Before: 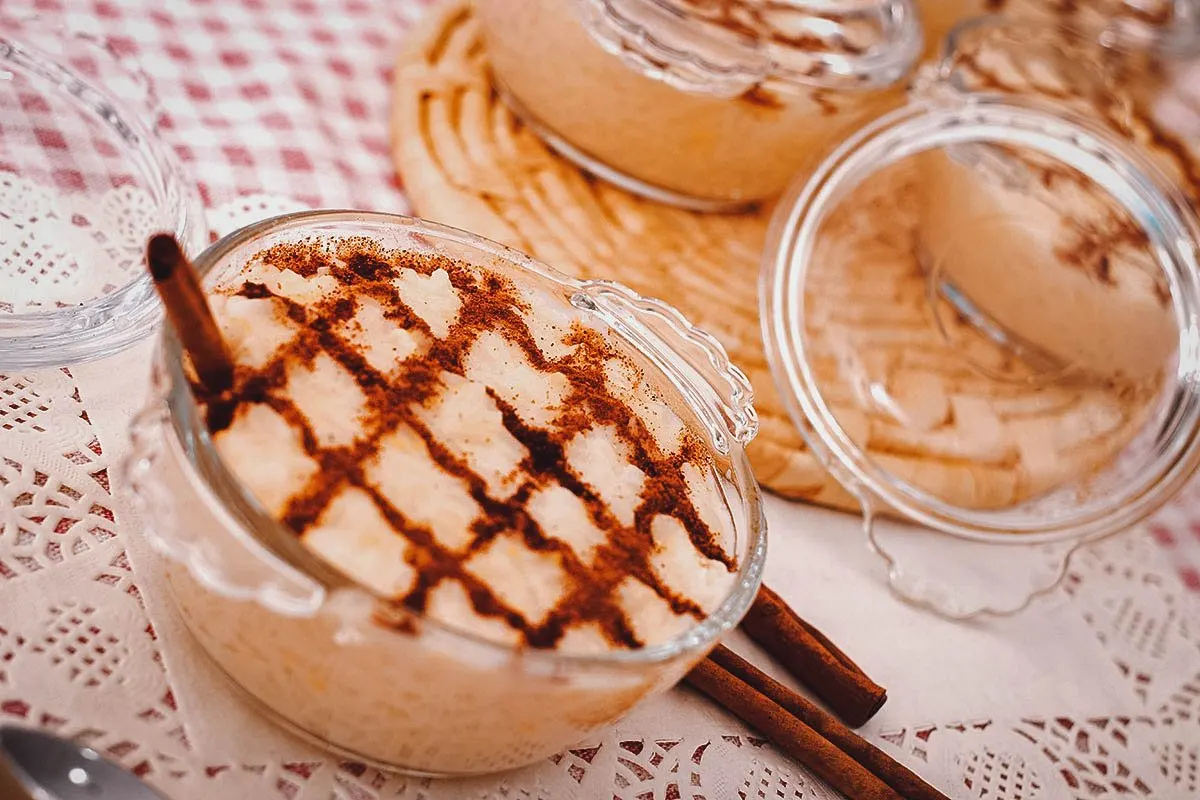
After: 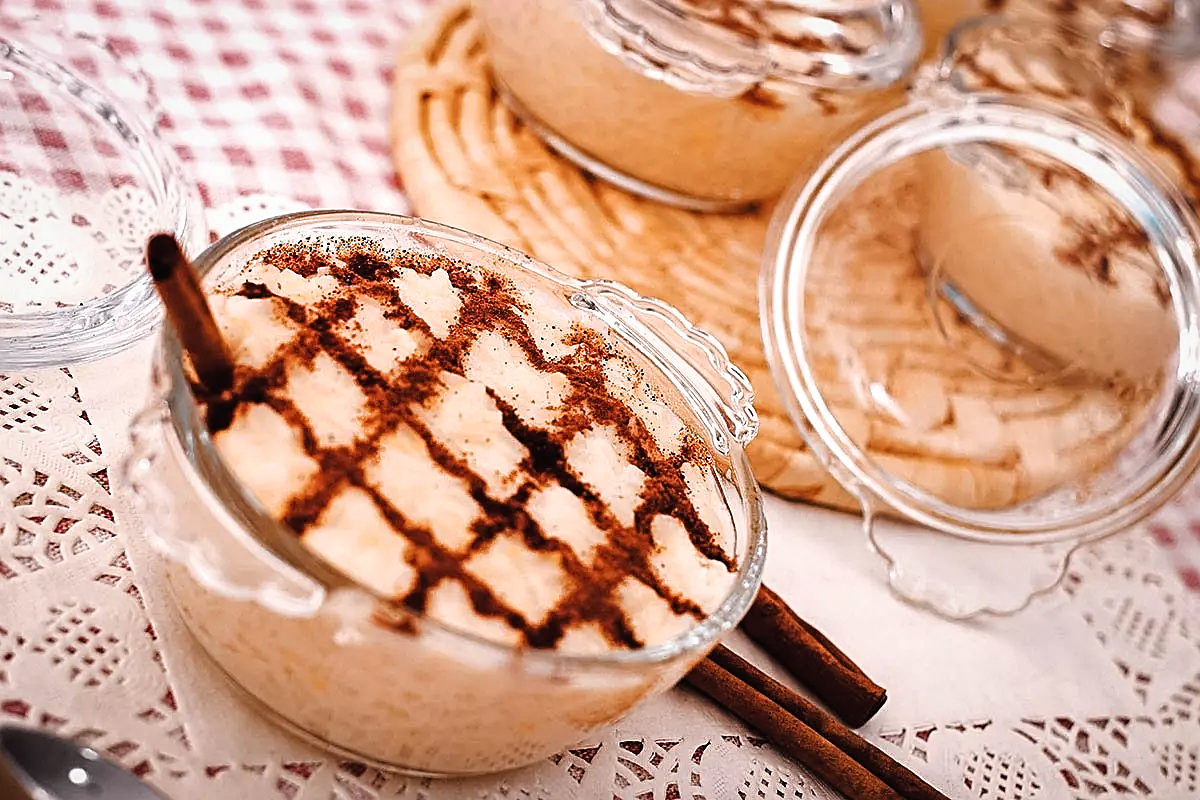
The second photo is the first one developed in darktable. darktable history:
filmic rgb: black relative exposure -9.08 EV, white relative exposure 2.31 EV, hardness 7.43
sharpen: on, module defaults
